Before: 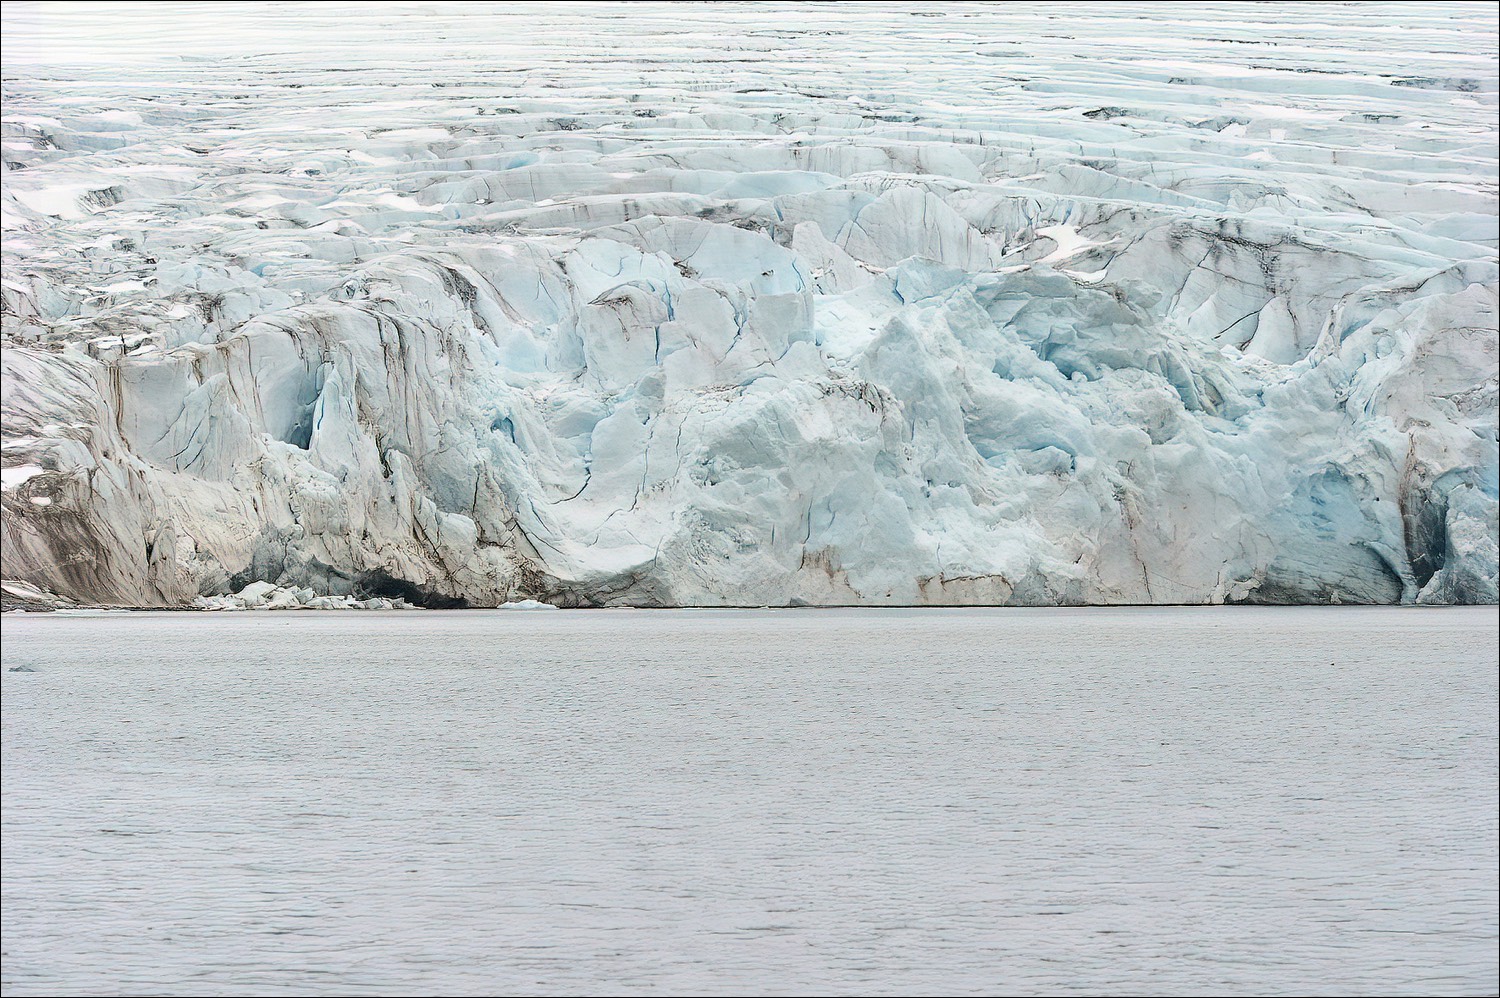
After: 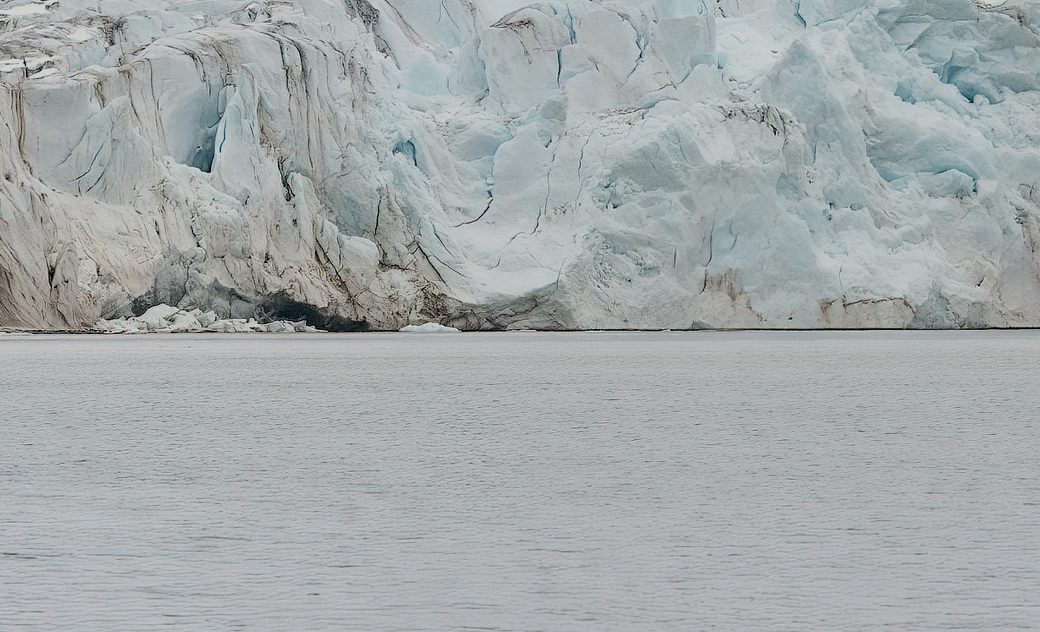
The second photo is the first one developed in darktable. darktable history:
crop: left 6.551%, top 27.773%, right 24.091%, bottom 8.881%
exposure: exposure -0.576 EV, compensate exposure bias true, compensate highlight preservation false
